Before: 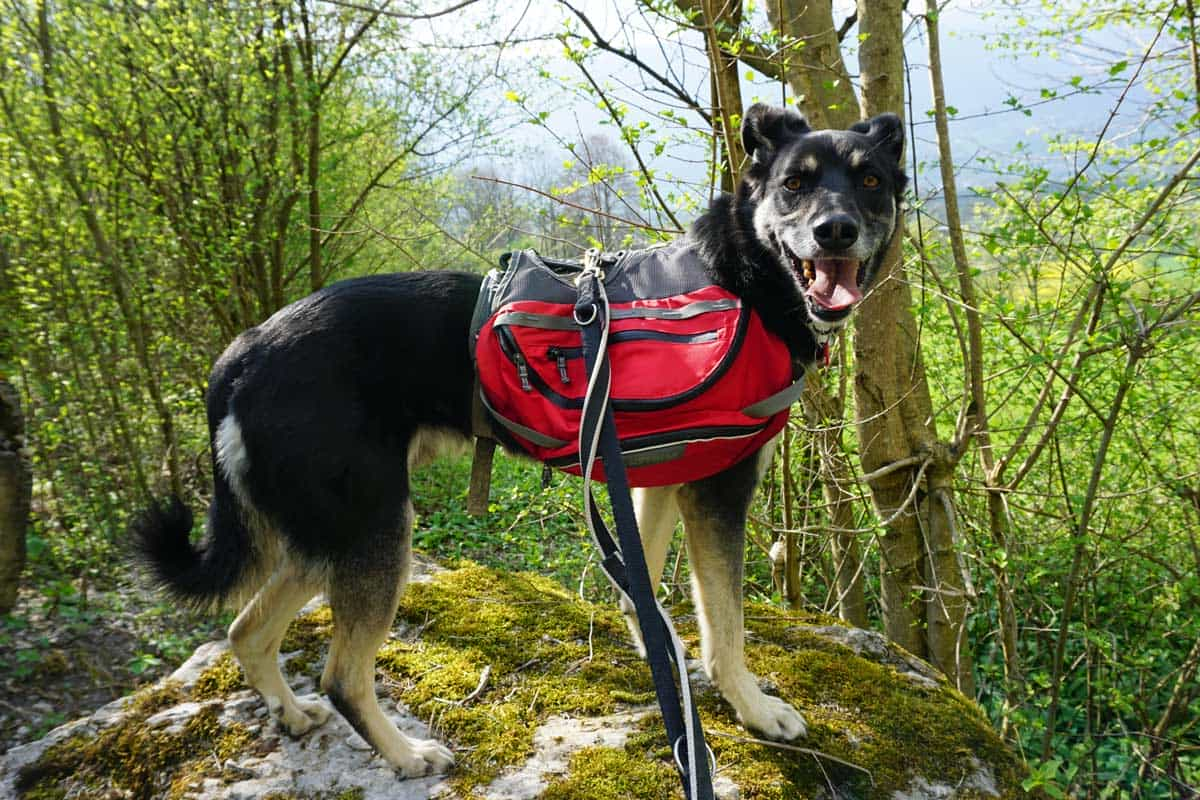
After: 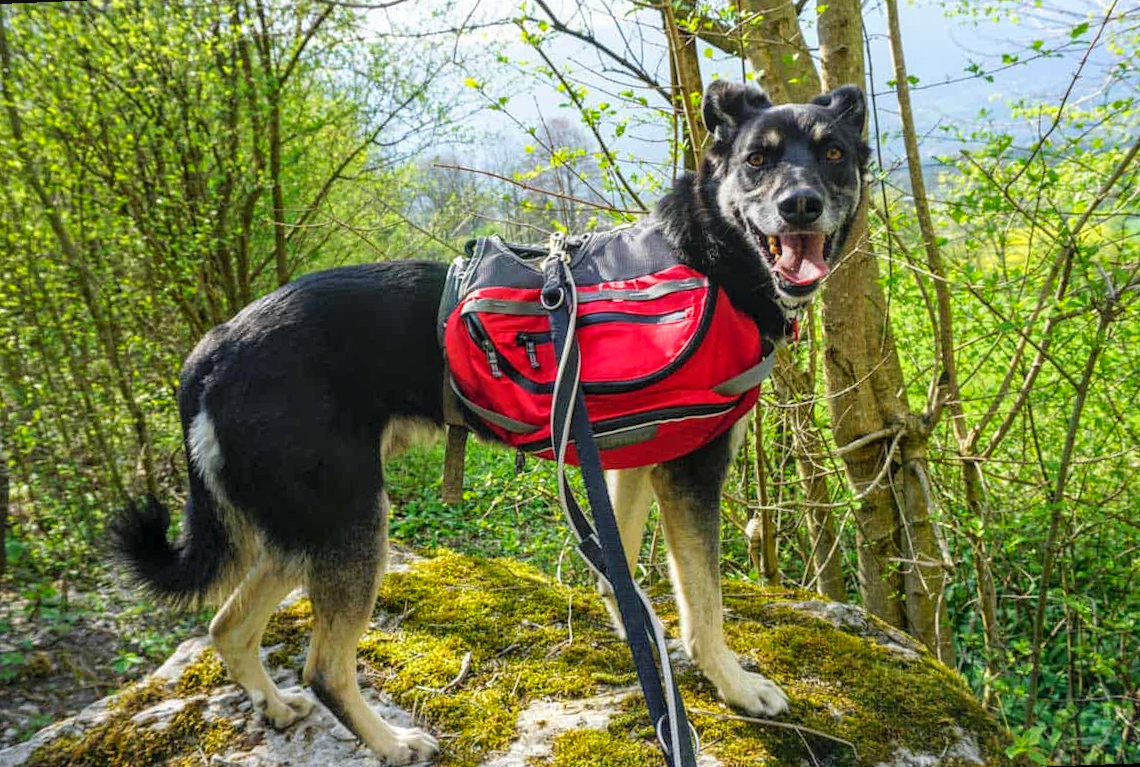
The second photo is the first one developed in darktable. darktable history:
contrast brightness saturation: brightness 0.09, saturation 0.19
local contrast: highlights 0%, shadows 0%, detail 133%
rotate and perspective: rotation -2.12°, lens shift (vertical) 0.009, lens shift (horizontal) -0.008, automatic cropping original format, crop left 0.036, crop right 0.964, crop top 0.05, crop bottom 0.959
